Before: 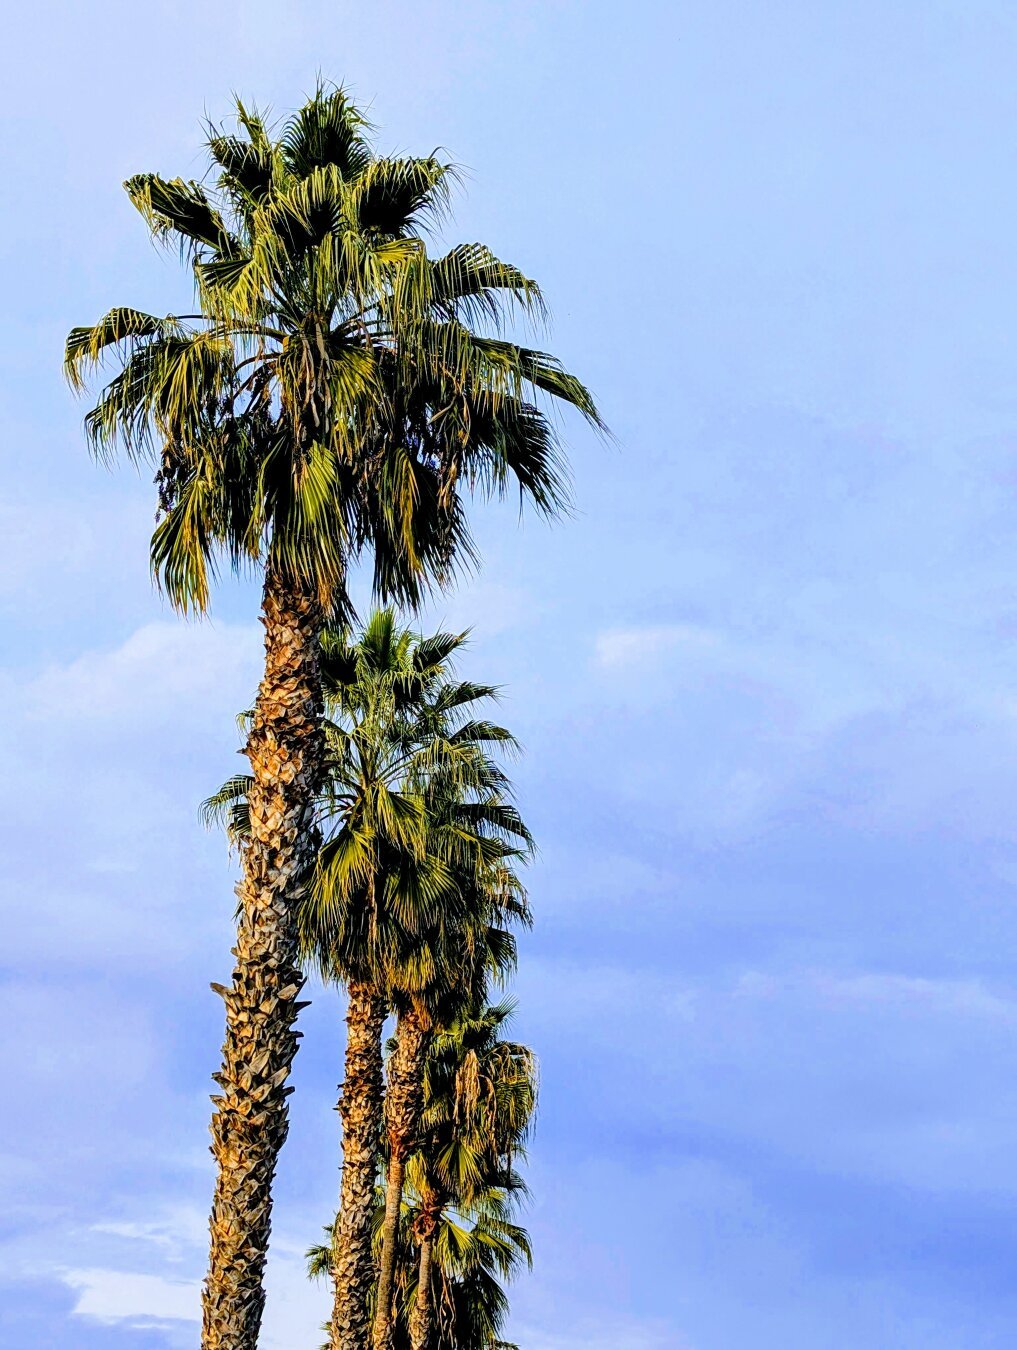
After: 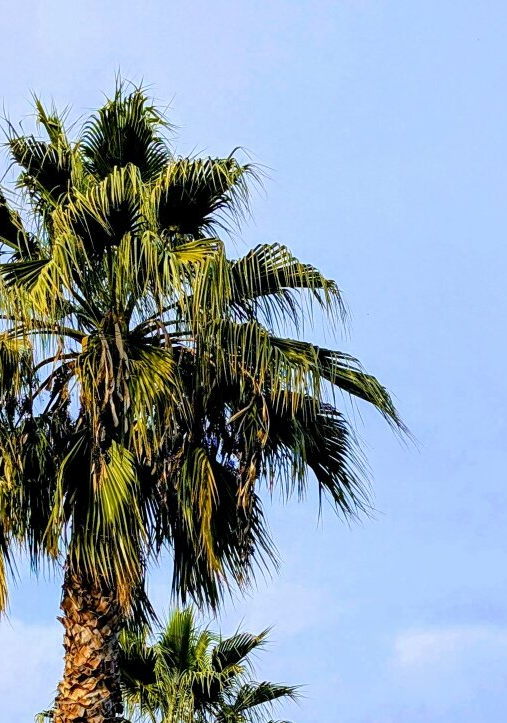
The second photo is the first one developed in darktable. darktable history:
crop: left 19.862%, right 30.239%, bottom 46.417%
